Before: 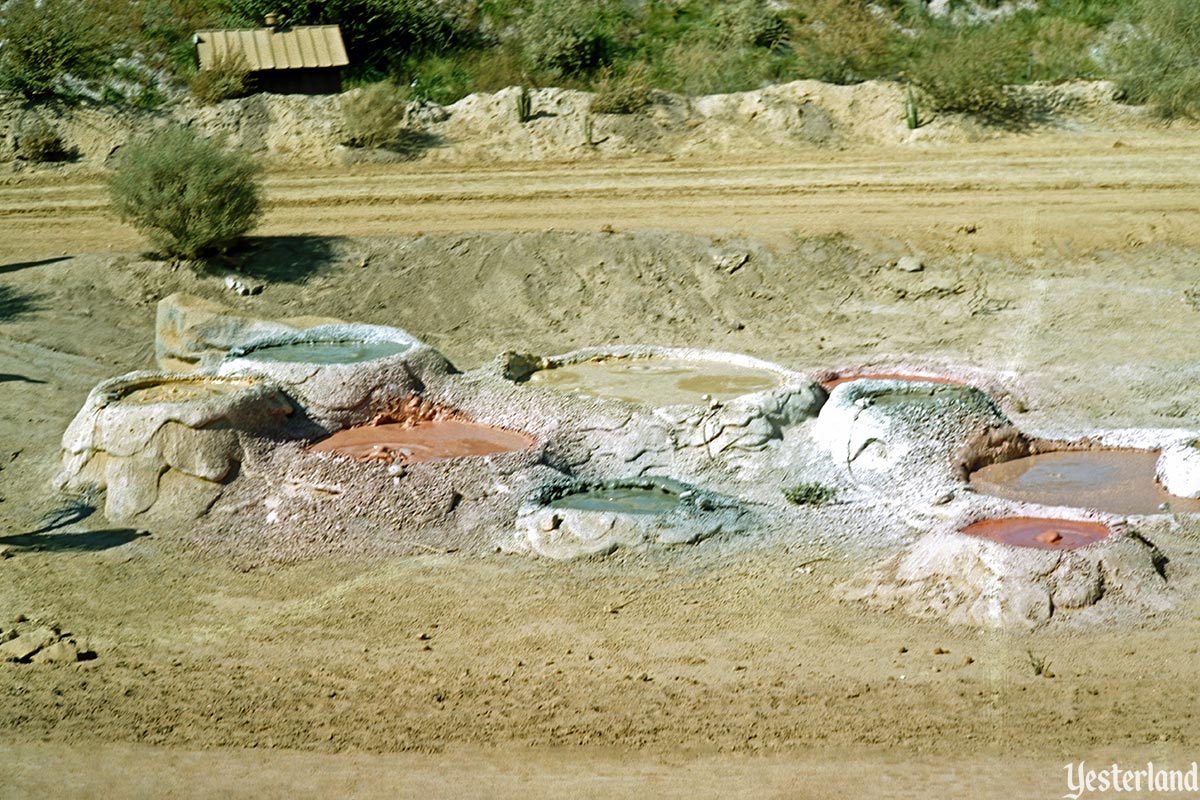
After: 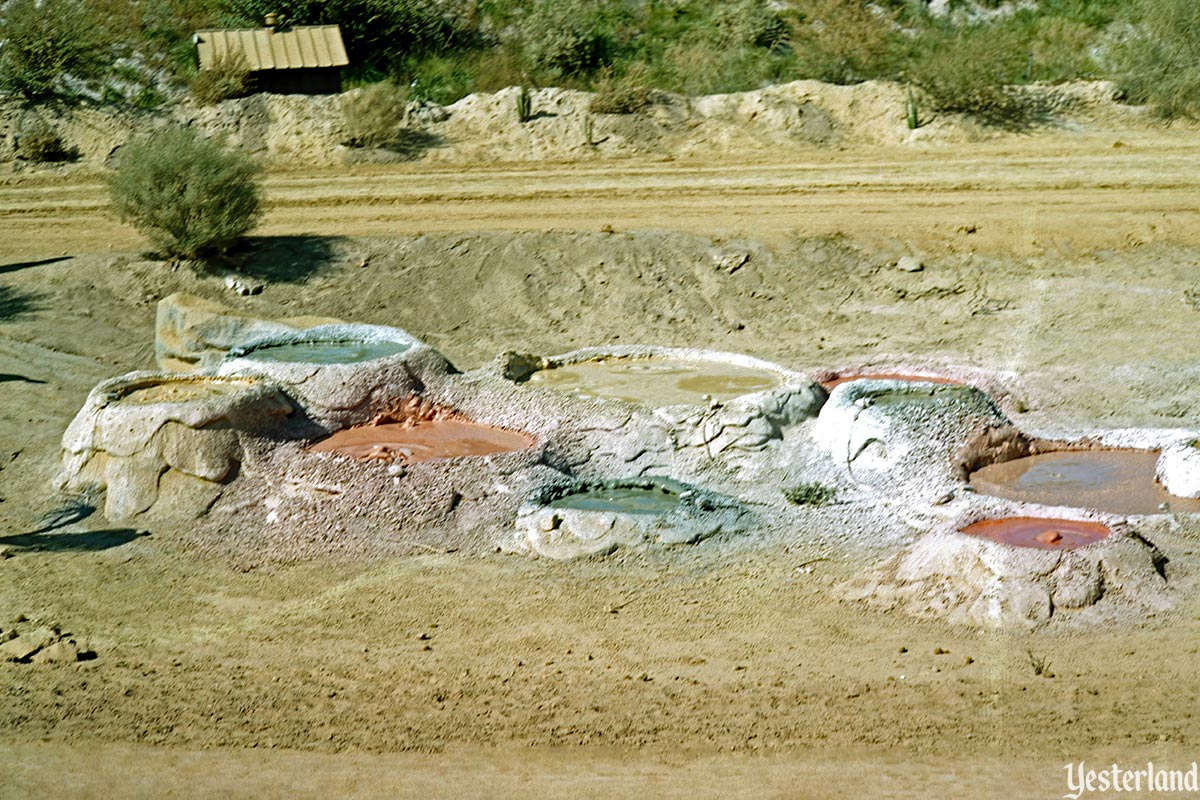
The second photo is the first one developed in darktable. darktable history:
white balance: emerald 1
haze removal: adaptive false
